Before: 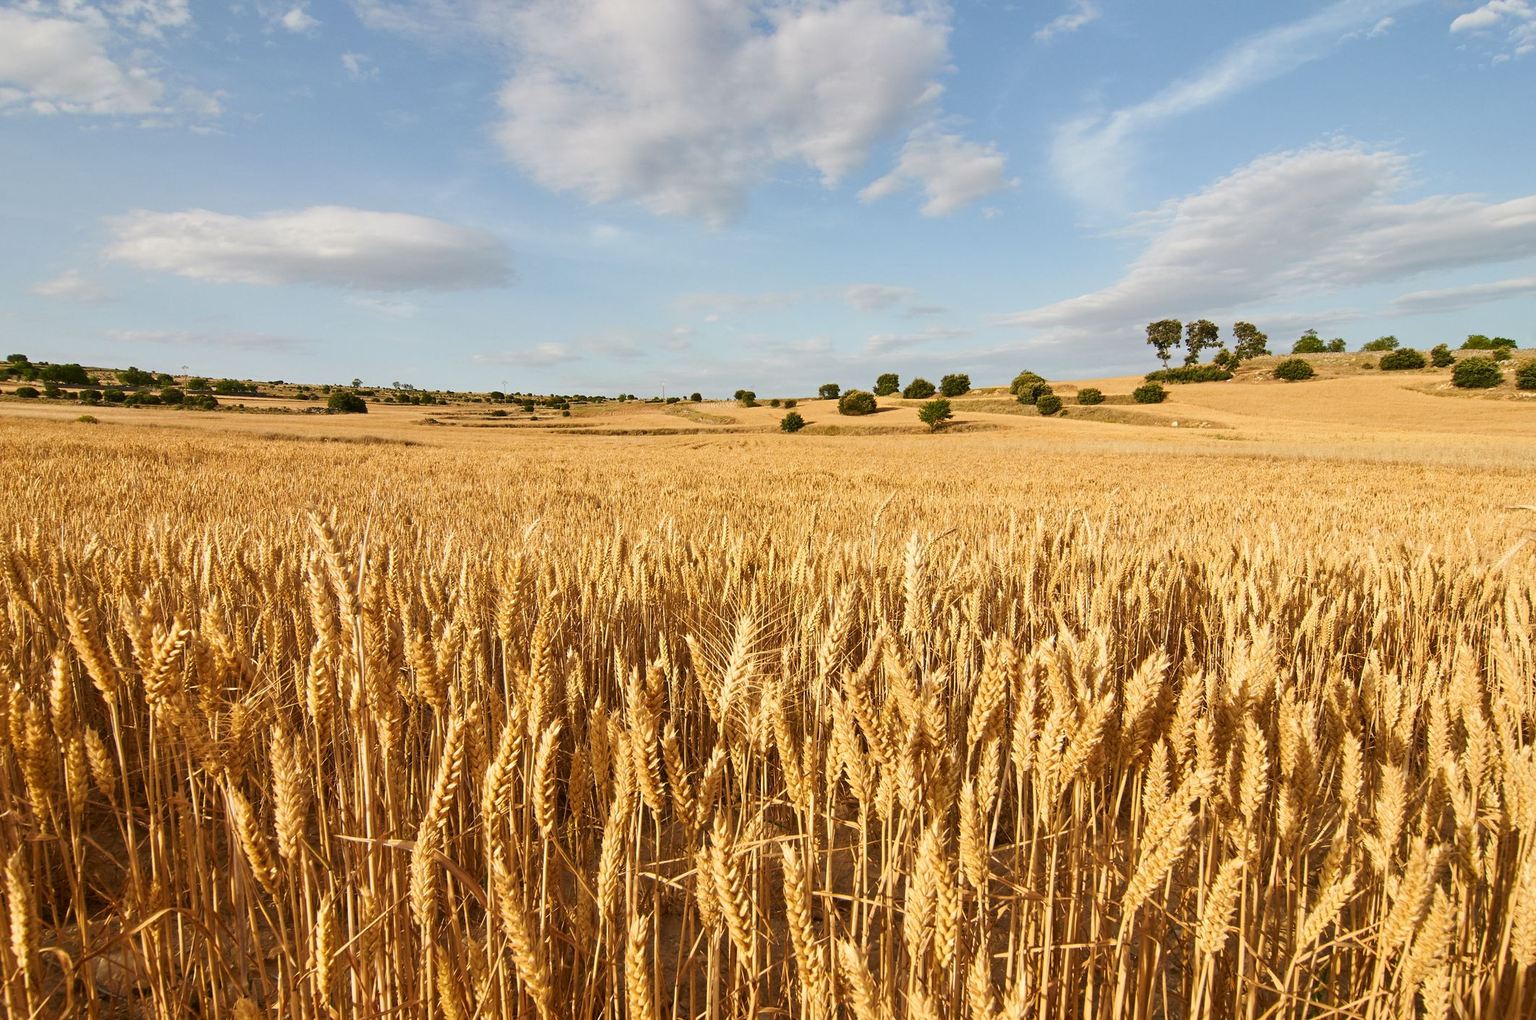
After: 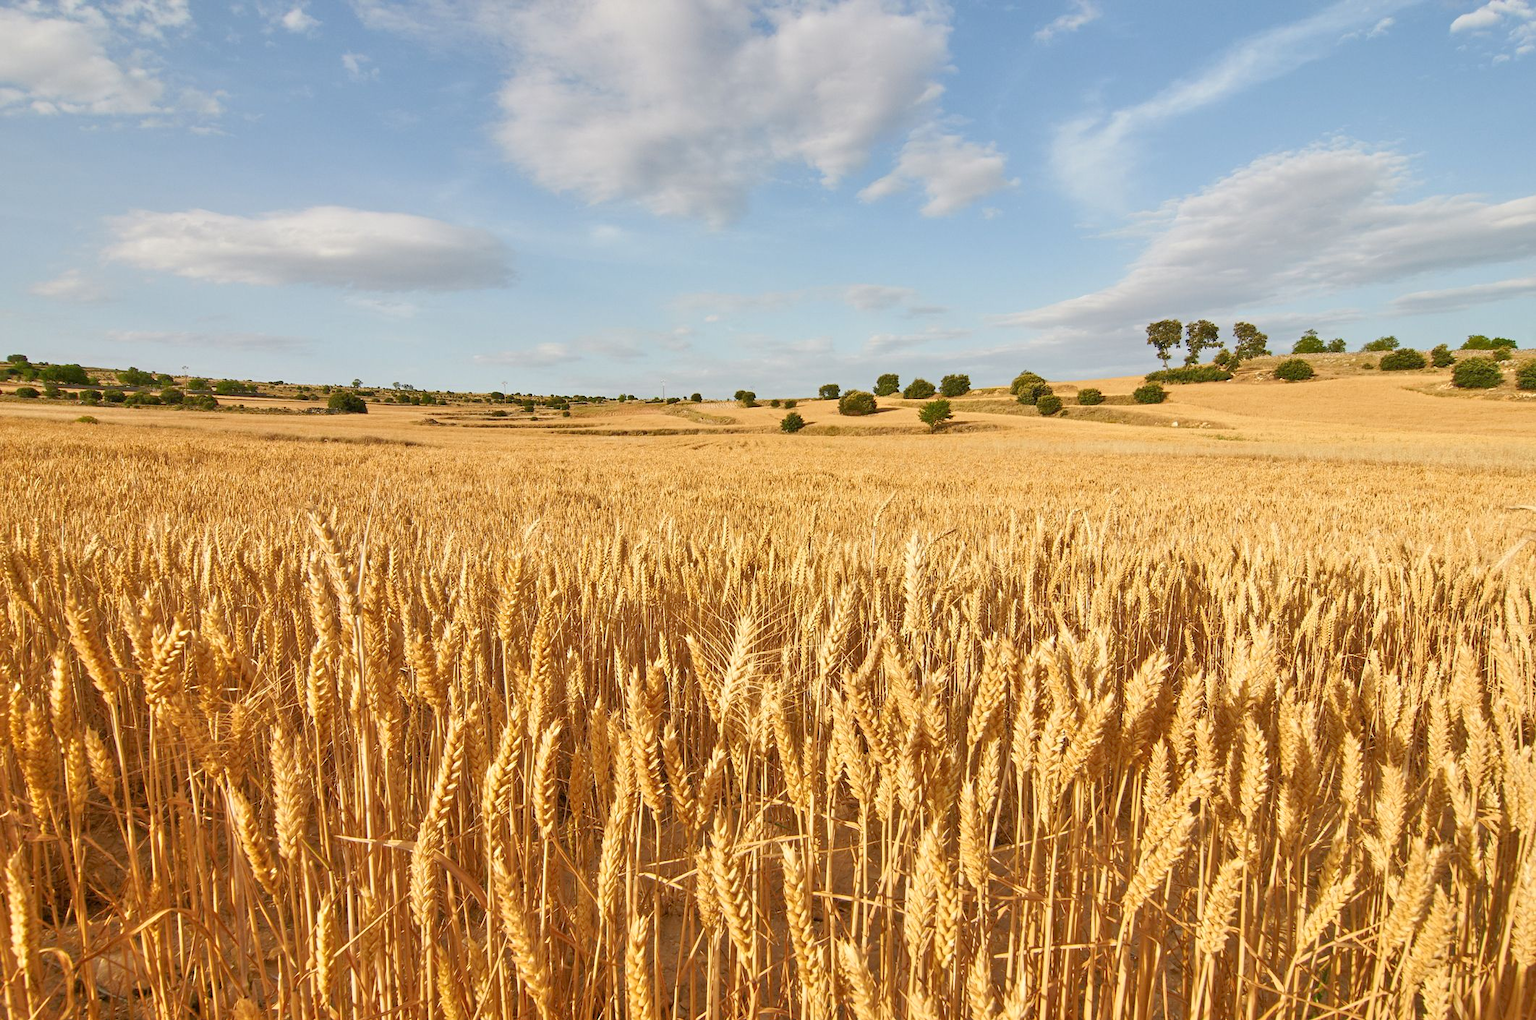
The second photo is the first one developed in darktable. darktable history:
tone equalizer: -7 EV 0.147 EV, -6 EV 0.582 EV, -5 EV 1.12 EV, -4 EV 1.32 EV, -3 EV 1.15 EV, -2 EV 0.6 EV, -1 EV 0.148 EV
